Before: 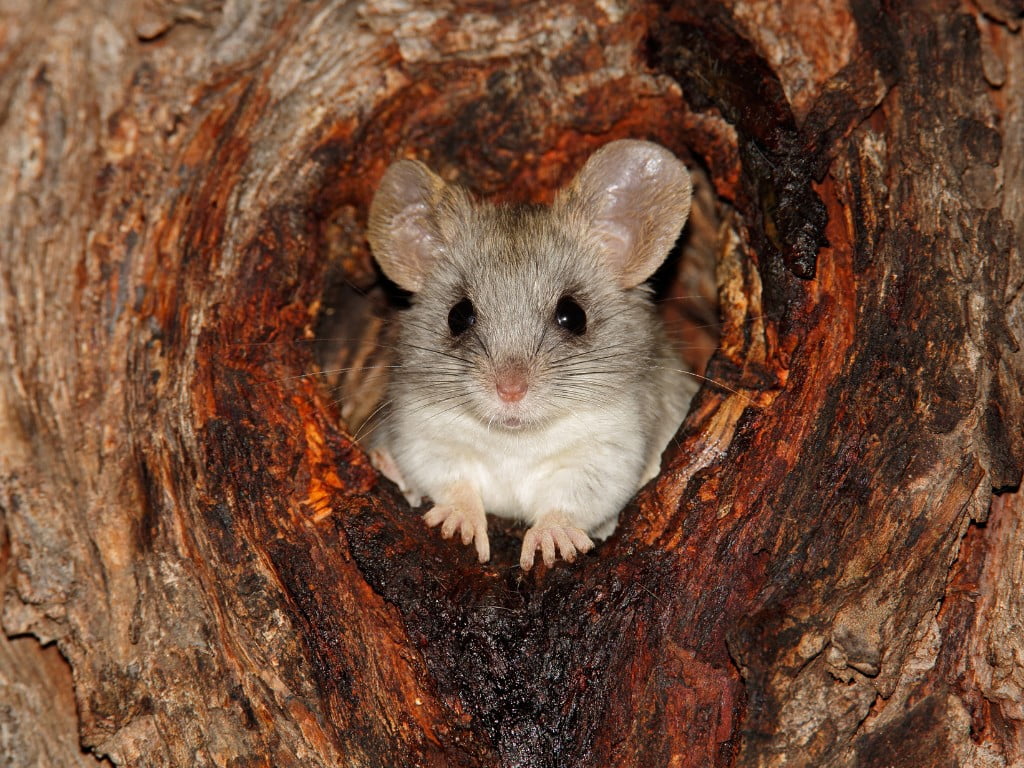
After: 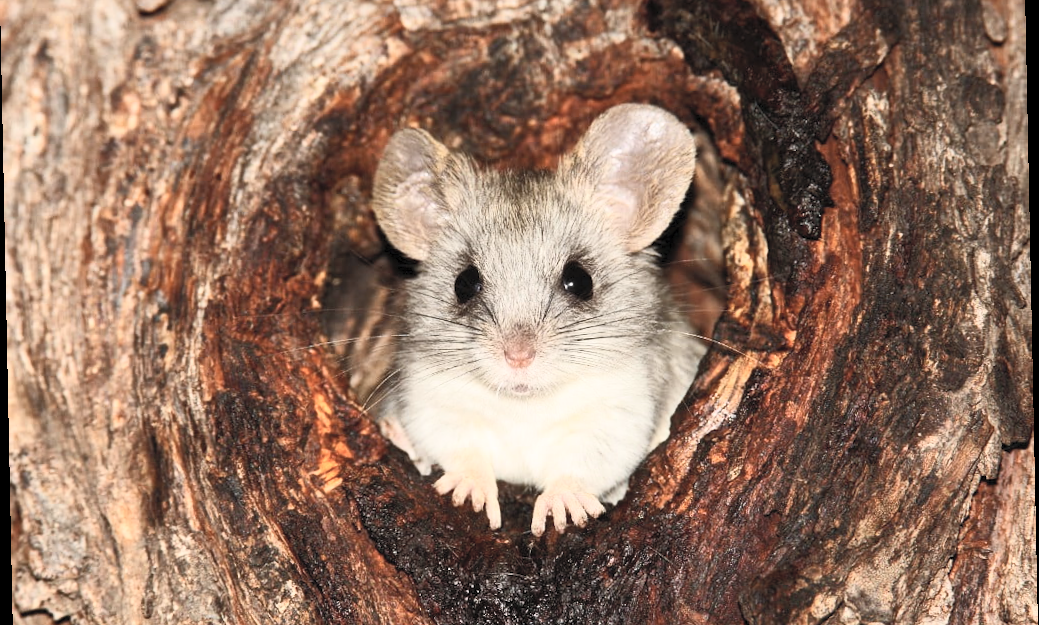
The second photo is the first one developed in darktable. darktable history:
crop and rotate: top 5.667%, bottom 14.937%
rotate and perspective: rotation -1.17°, automatic cropping off
contrast brightness saturation: contrast 0.43, brightness 0.56, saturation -0.19
